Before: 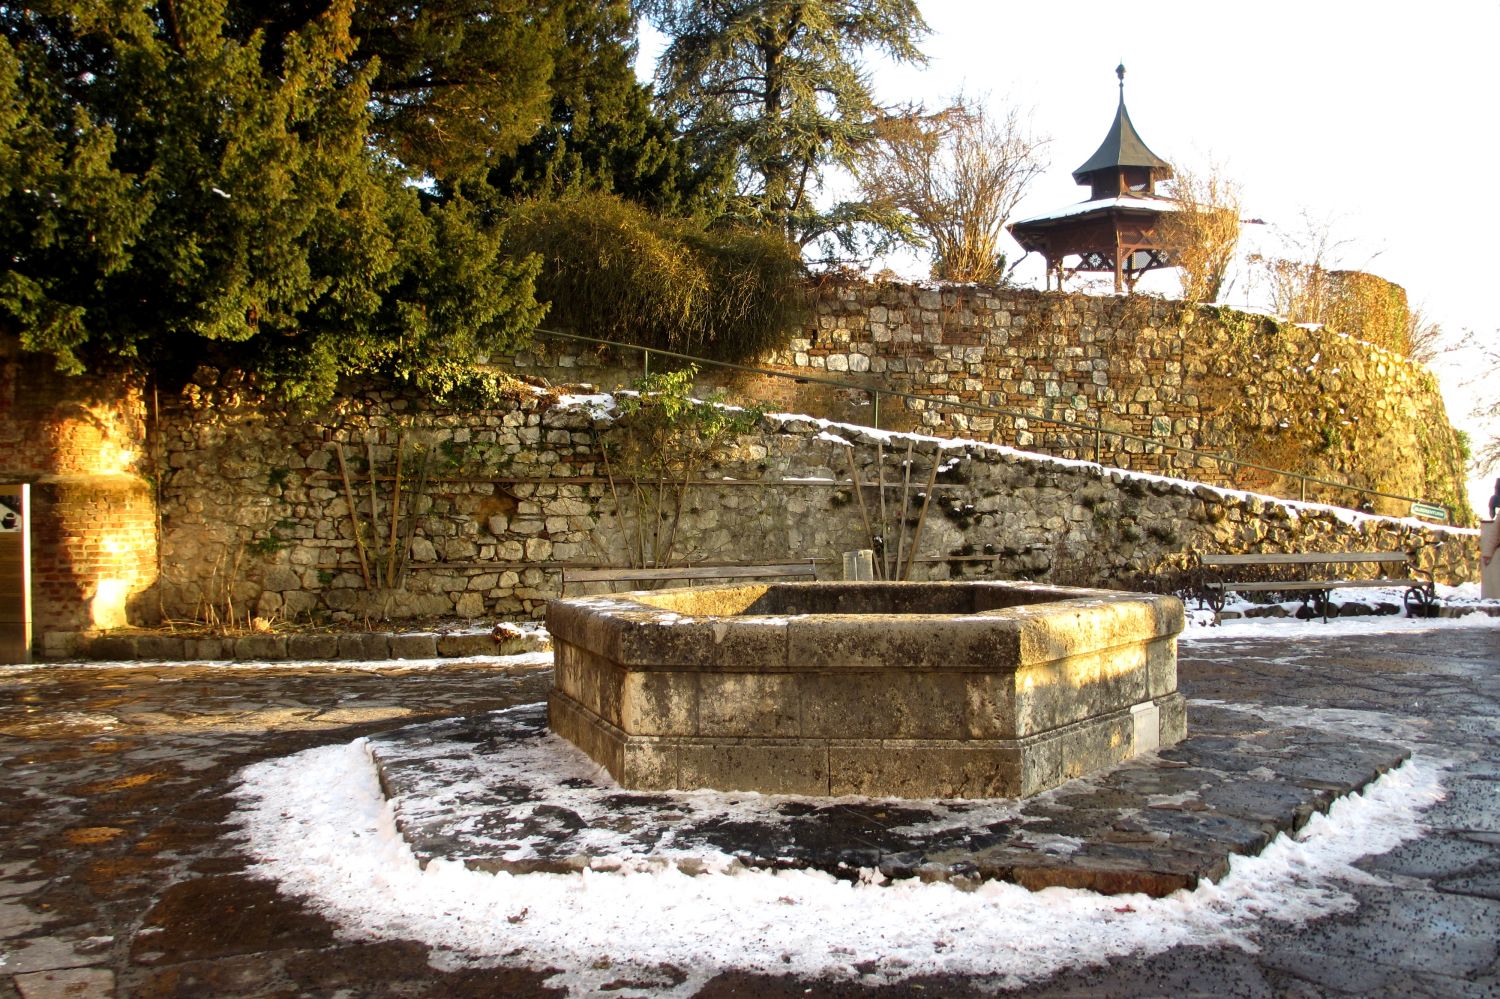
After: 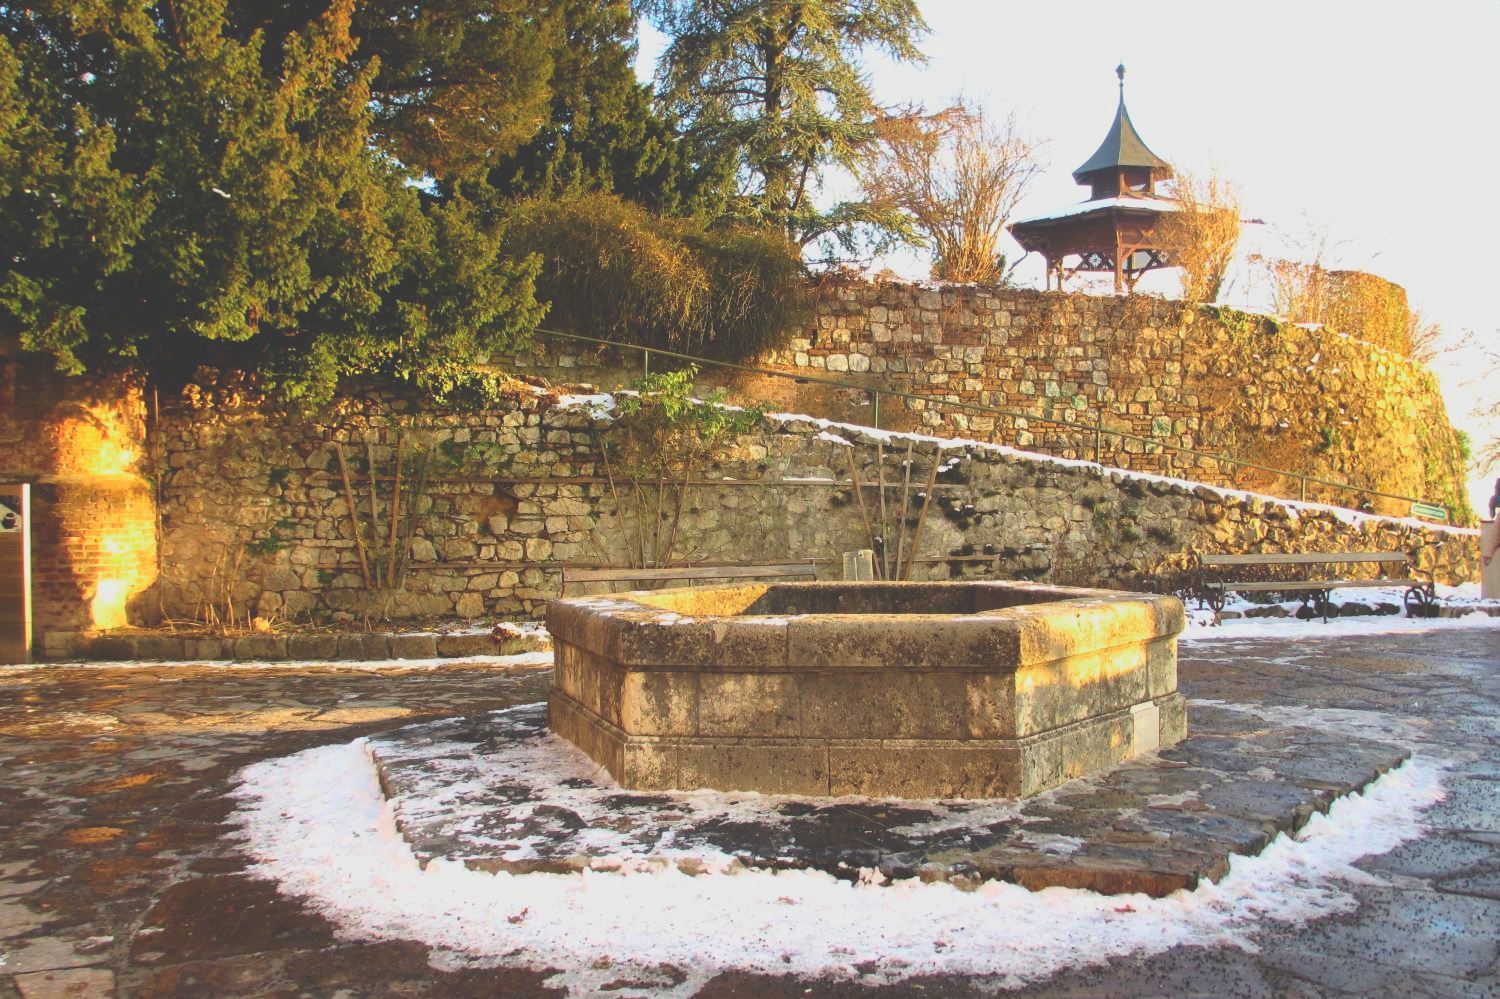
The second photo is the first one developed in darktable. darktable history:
exposure: black level correction -0.036, exposure -0.497 EV, compensate highlight preservation false
tone curve: curves: ch0 [(0, 0) (0.091, 0.077) (0.389, 0.458) (0.745, 0.82) (0.856, 0.899) (0.92, 0.938) (1, 0.973)]; ch1 [(0, 0) (0.437, 0.404) (0.5, 0.5) (0.529, 0.55) (0.58, 0.6) (0.616, 0.649) (1, 1)]; ch2 [(0, 0) (0.442, 0.415) (0.5, 0.5) (0.535, 0.557) (0.585, 0.62) (1, 1)], color space Lab, independent channels, preserve colors none
contrast brightness saturation: contrast 0.03, brightness 0.06, saturation 0.13
